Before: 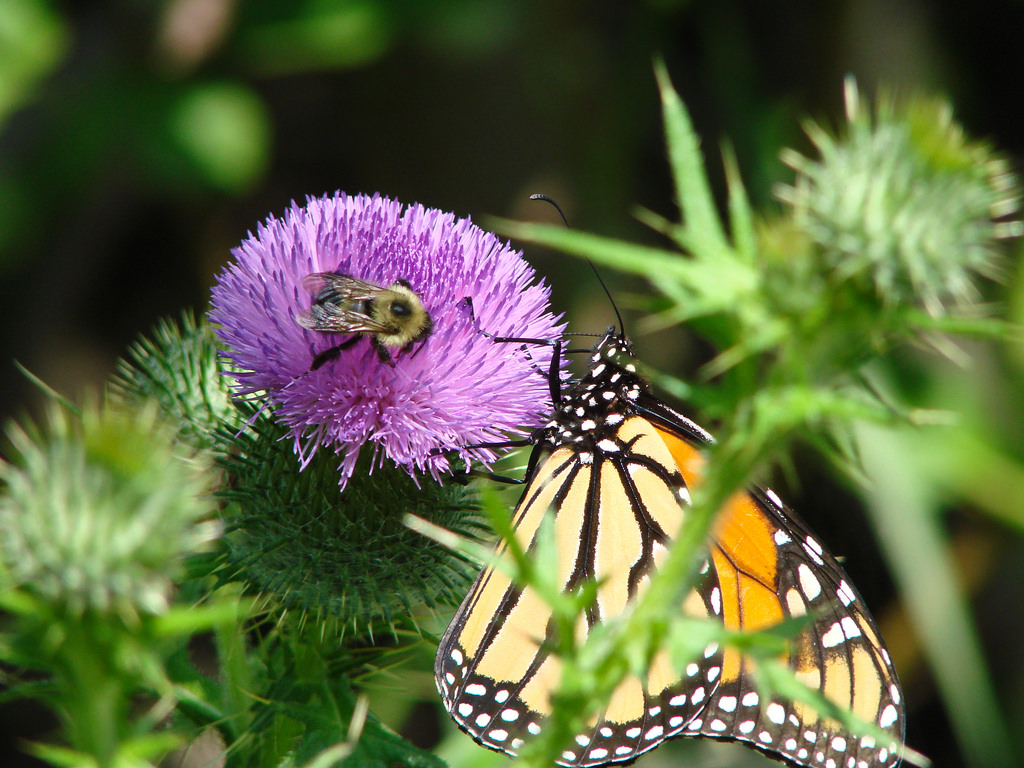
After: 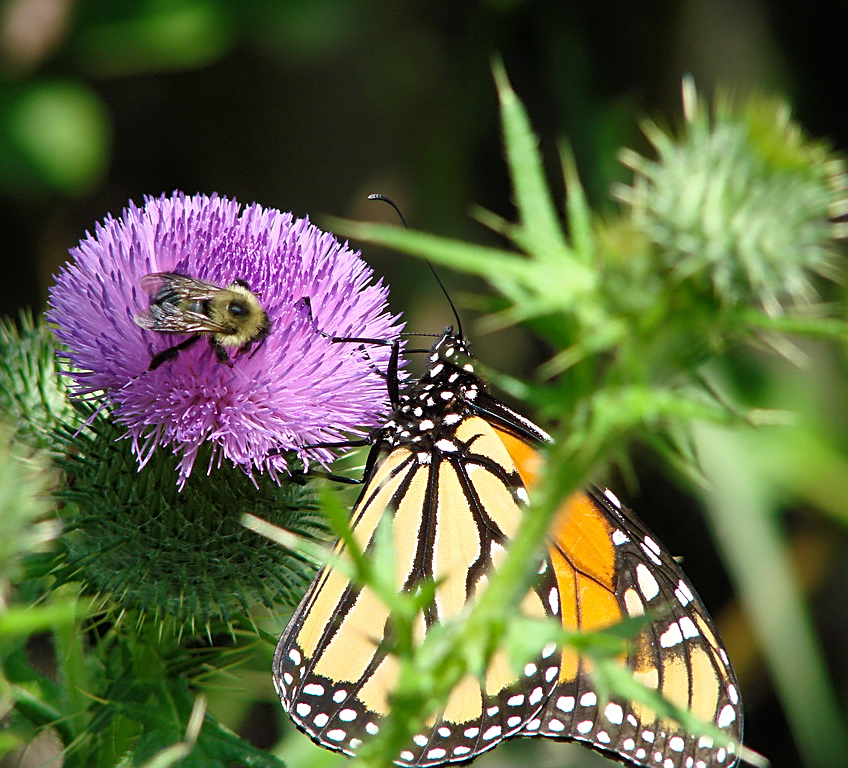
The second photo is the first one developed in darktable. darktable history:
sharpen: on, module defaults
crop: left 15.86%
tone equalizer: -8 EV -0.586 EV, edges refinement/feathering 500, mask exposure compensation -1.57 EV, preserve details no
